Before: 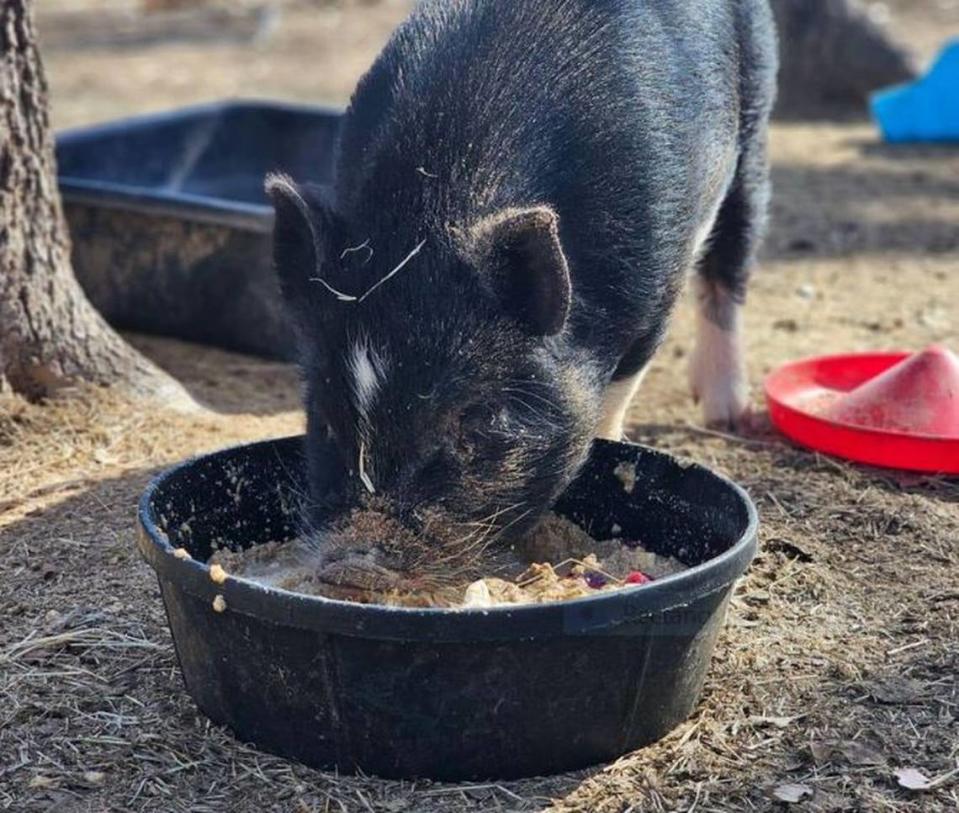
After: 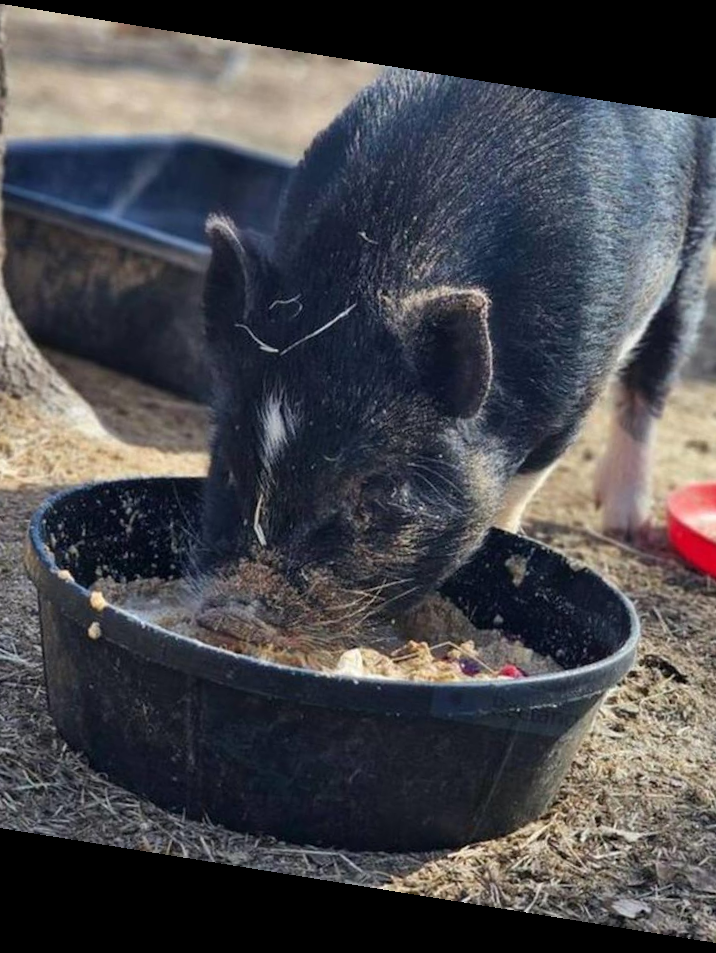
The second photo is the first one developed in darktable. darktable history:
crop and rotate: left 14.436%, right 18.898%
rotate and perspective: rotation 9.12°, automatic cropping off
